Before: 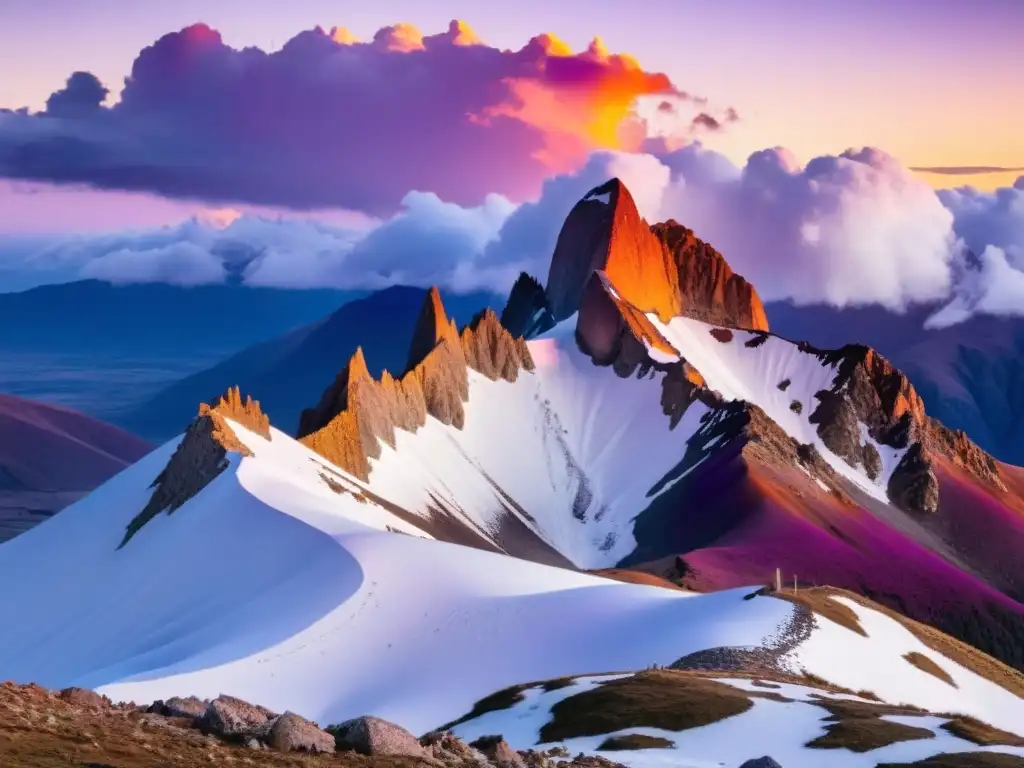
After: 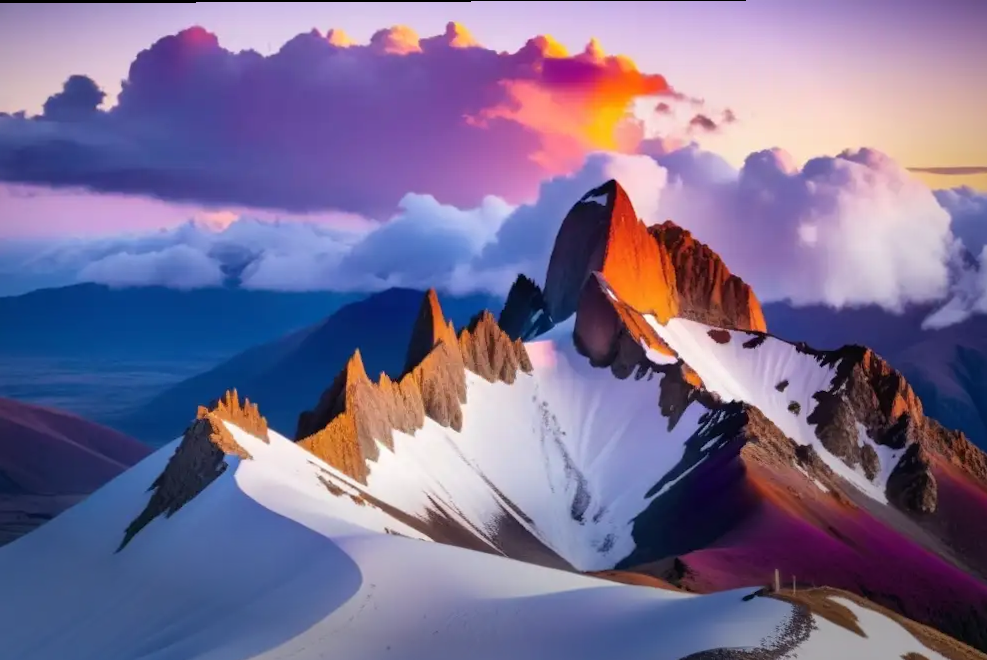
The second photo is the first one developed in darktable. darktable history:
vignetting: brightness -0.568, saturation 0.002, center (-0.053, -0.358), automatic ratio true
crop and rotate: angle 0.208°, left 0.402%, right 3.422%, bottom 14.351%
